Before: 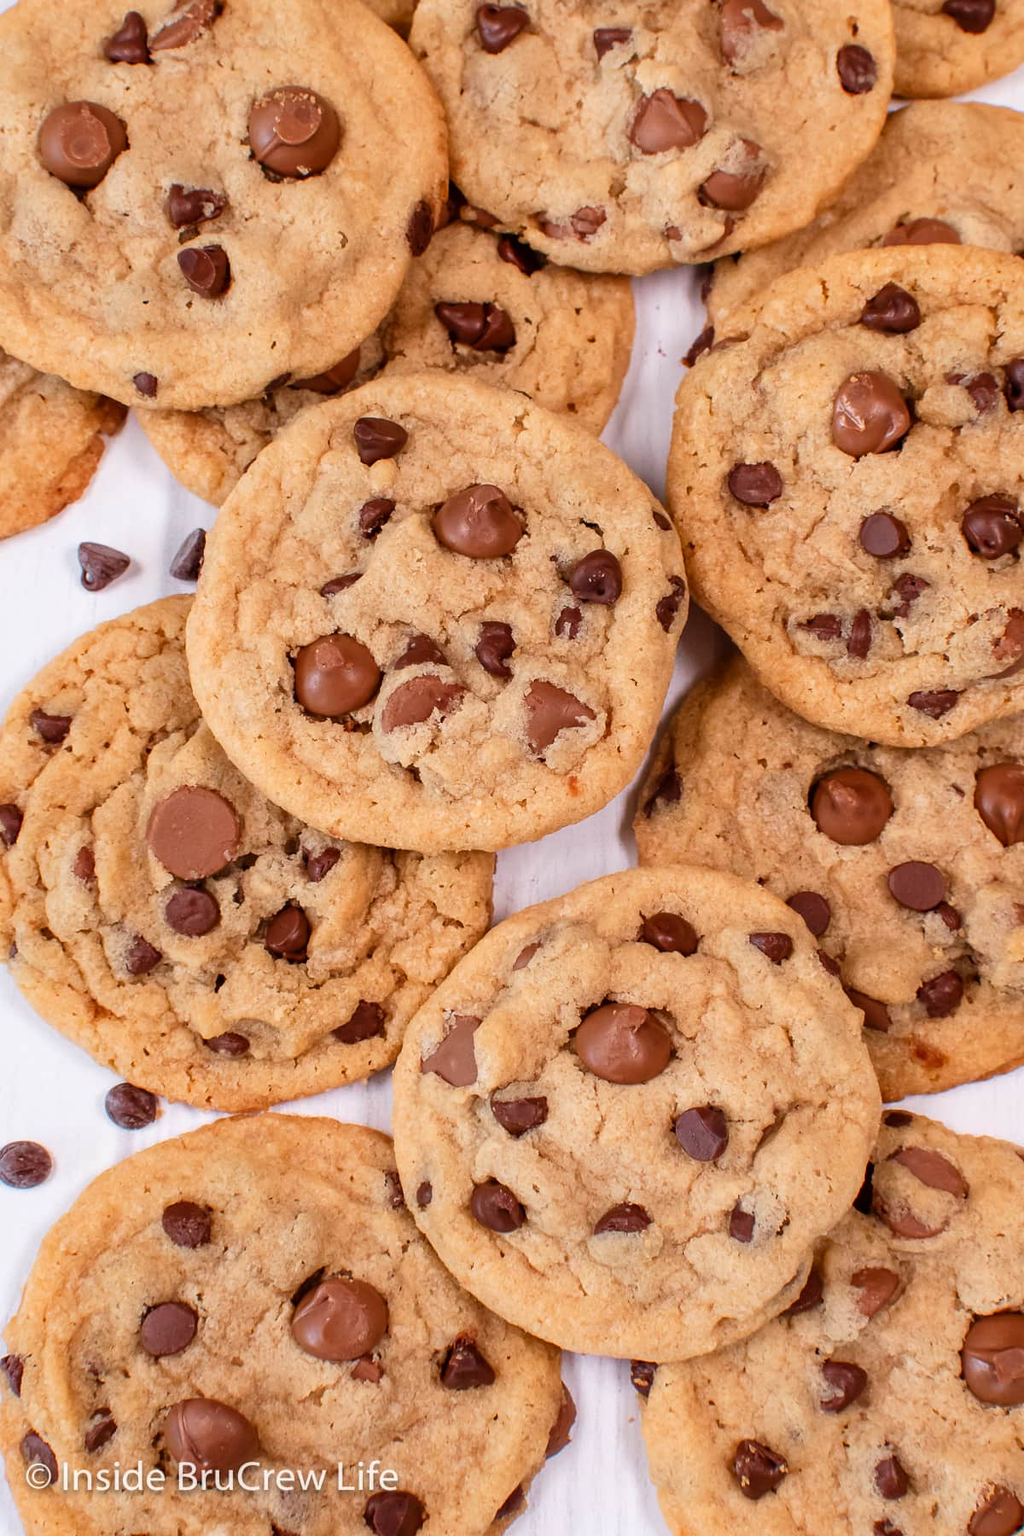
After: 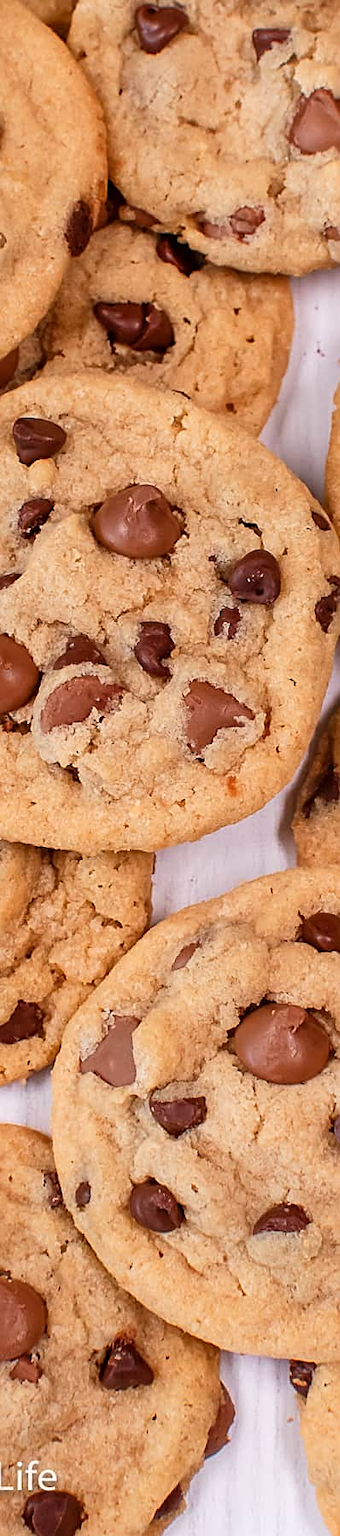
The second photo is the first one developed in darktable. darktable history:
sharpen: on, module defaults
crop: left 33.36%, right 33.36%
